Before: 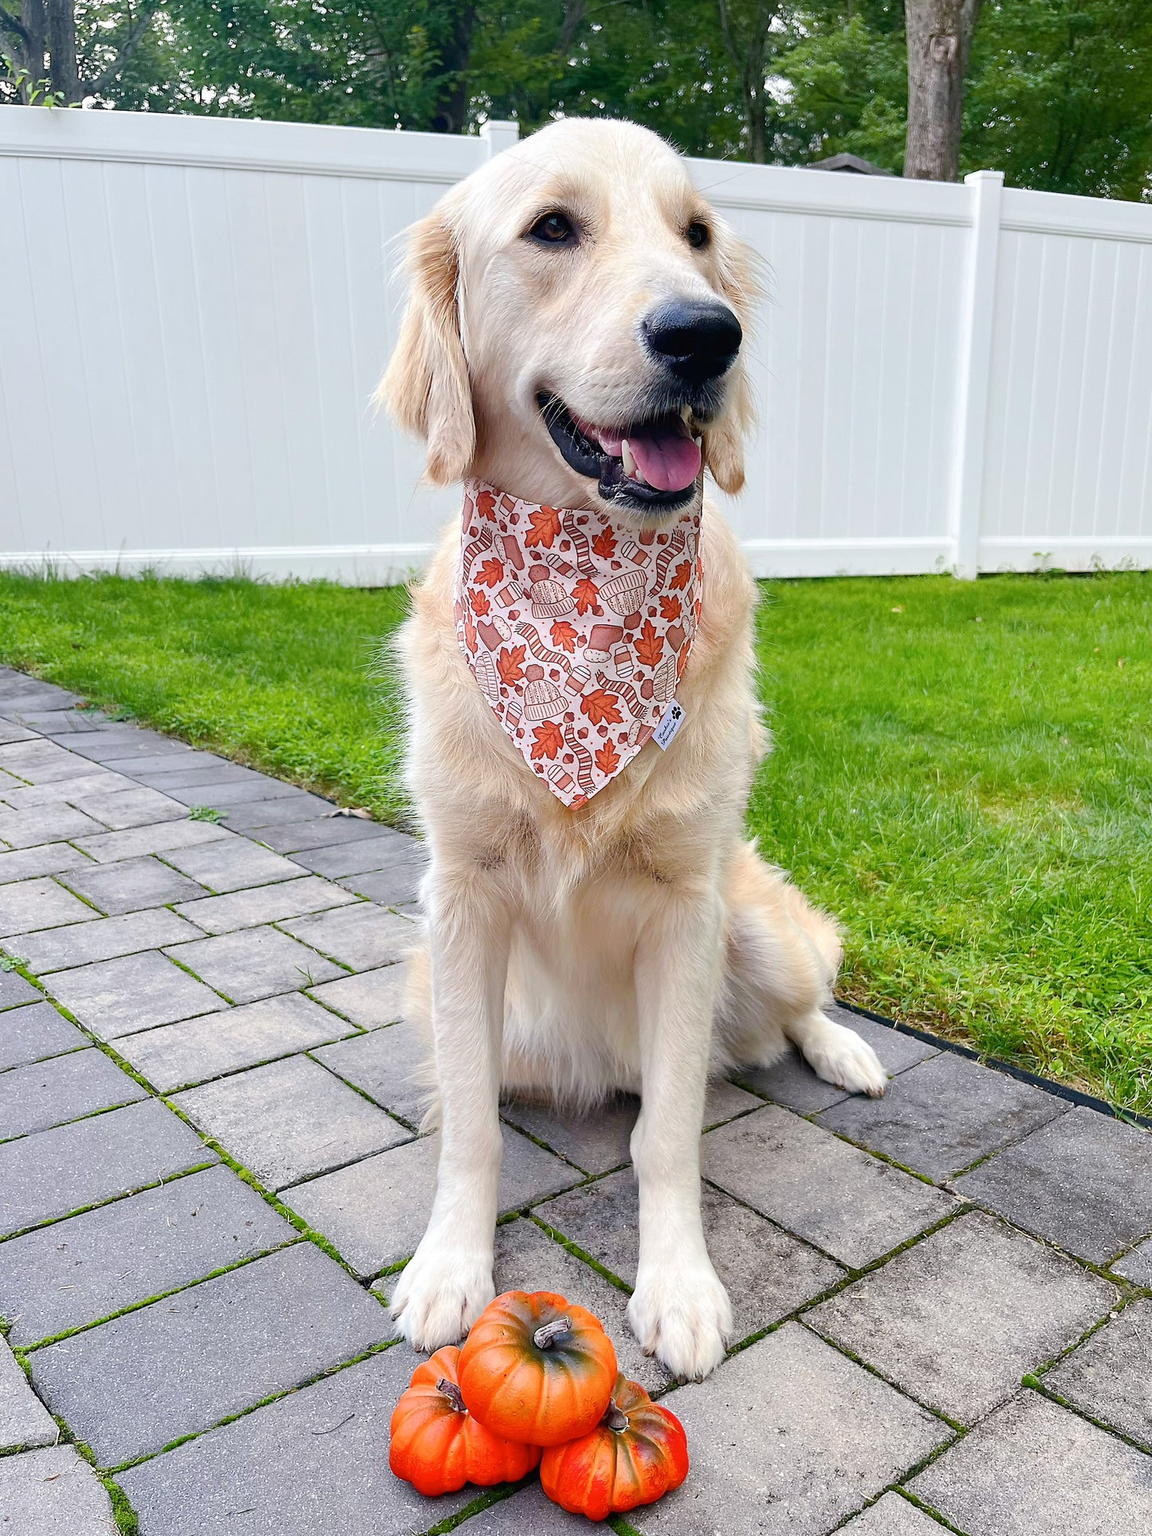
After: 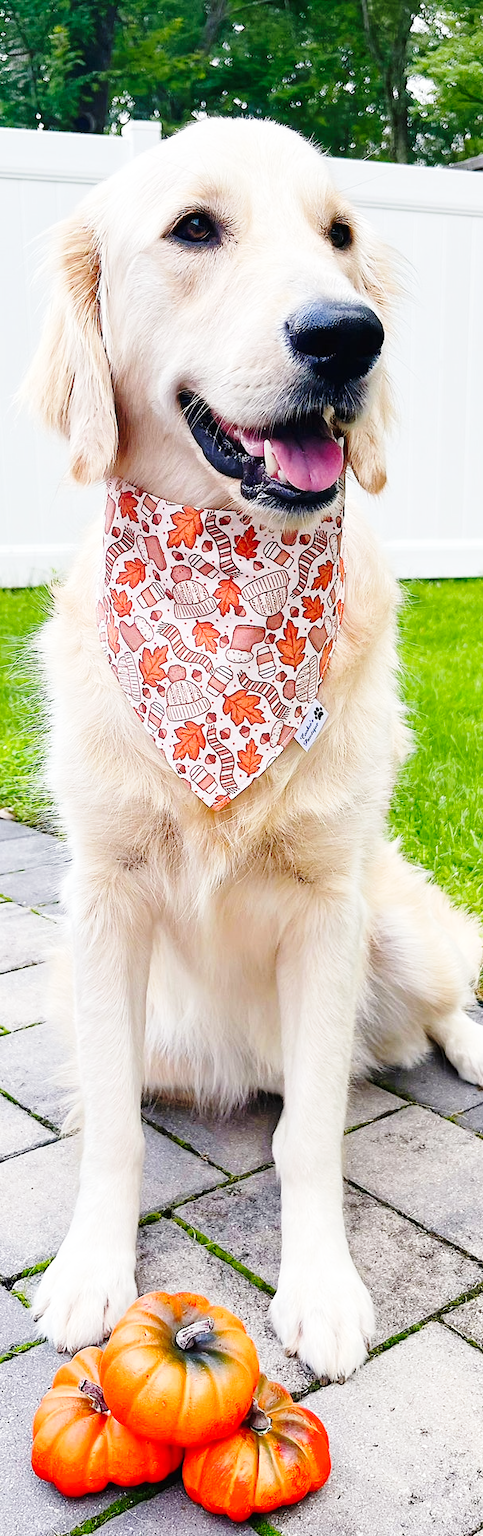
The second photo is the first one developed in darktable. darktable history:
crop: left 31.103%, right 26.906%
base curve: curves: ch0 [(0, 0) (0.028, 0.03) (0.121, 0.232) (0.46, 0.748) (0.859, 0.968) (1, 1)], preserve colors none
